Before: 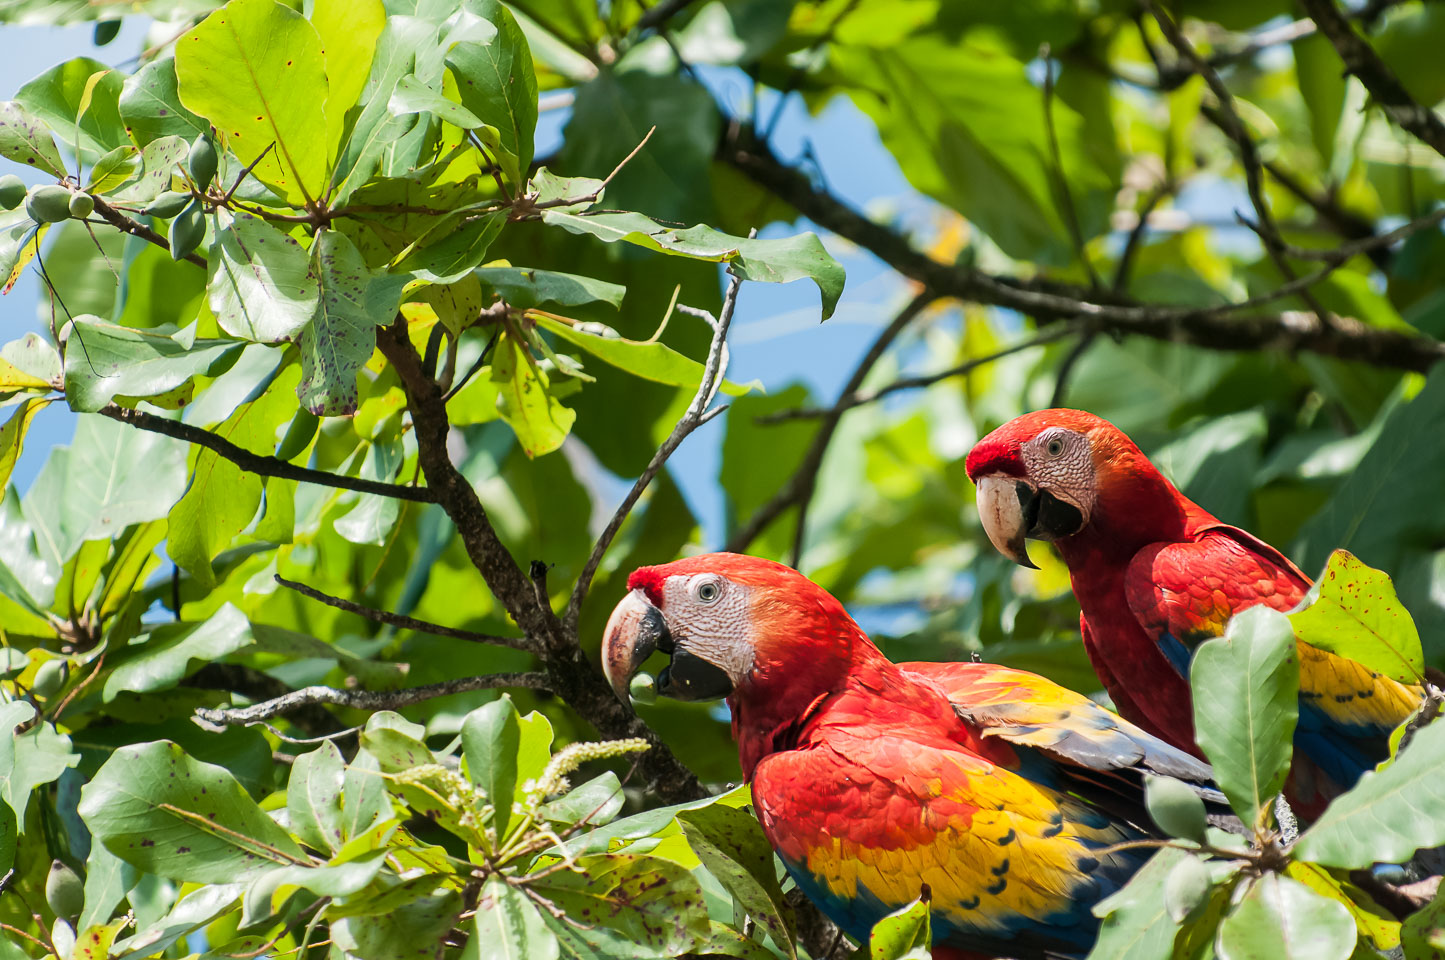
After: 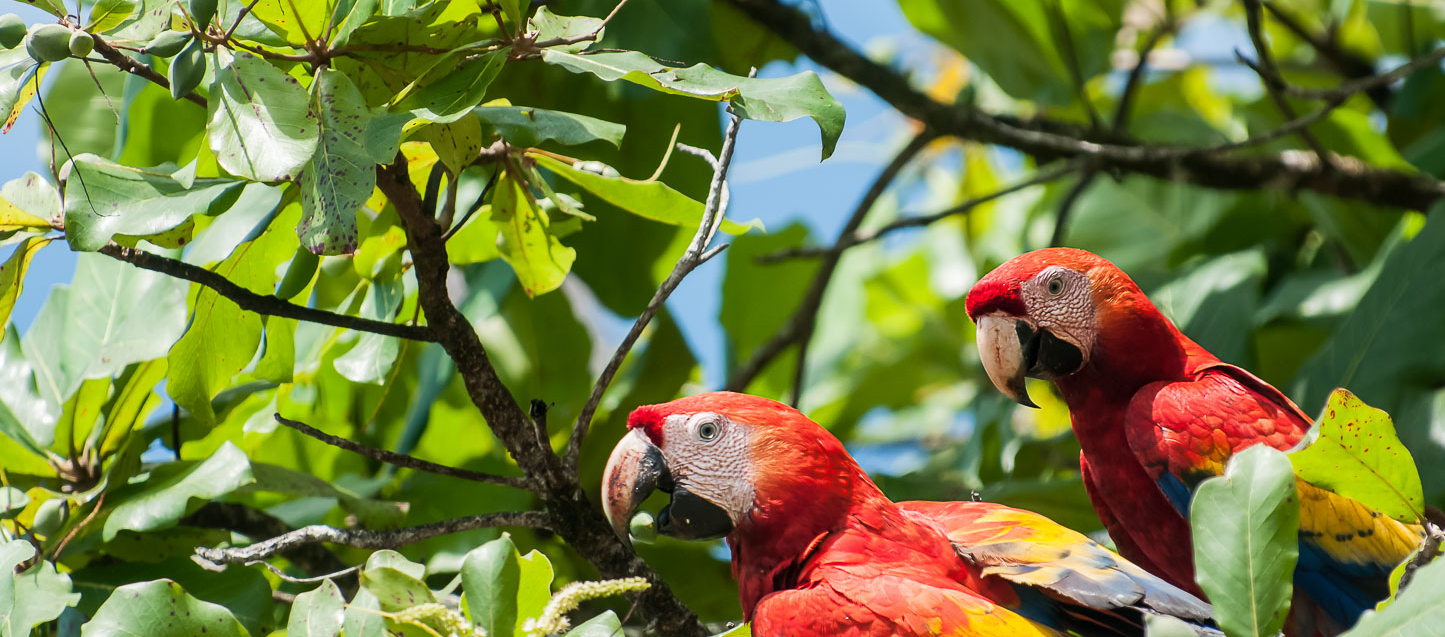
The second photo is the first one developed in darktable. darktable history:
crop: top 16.774%, bottom 16.784%
